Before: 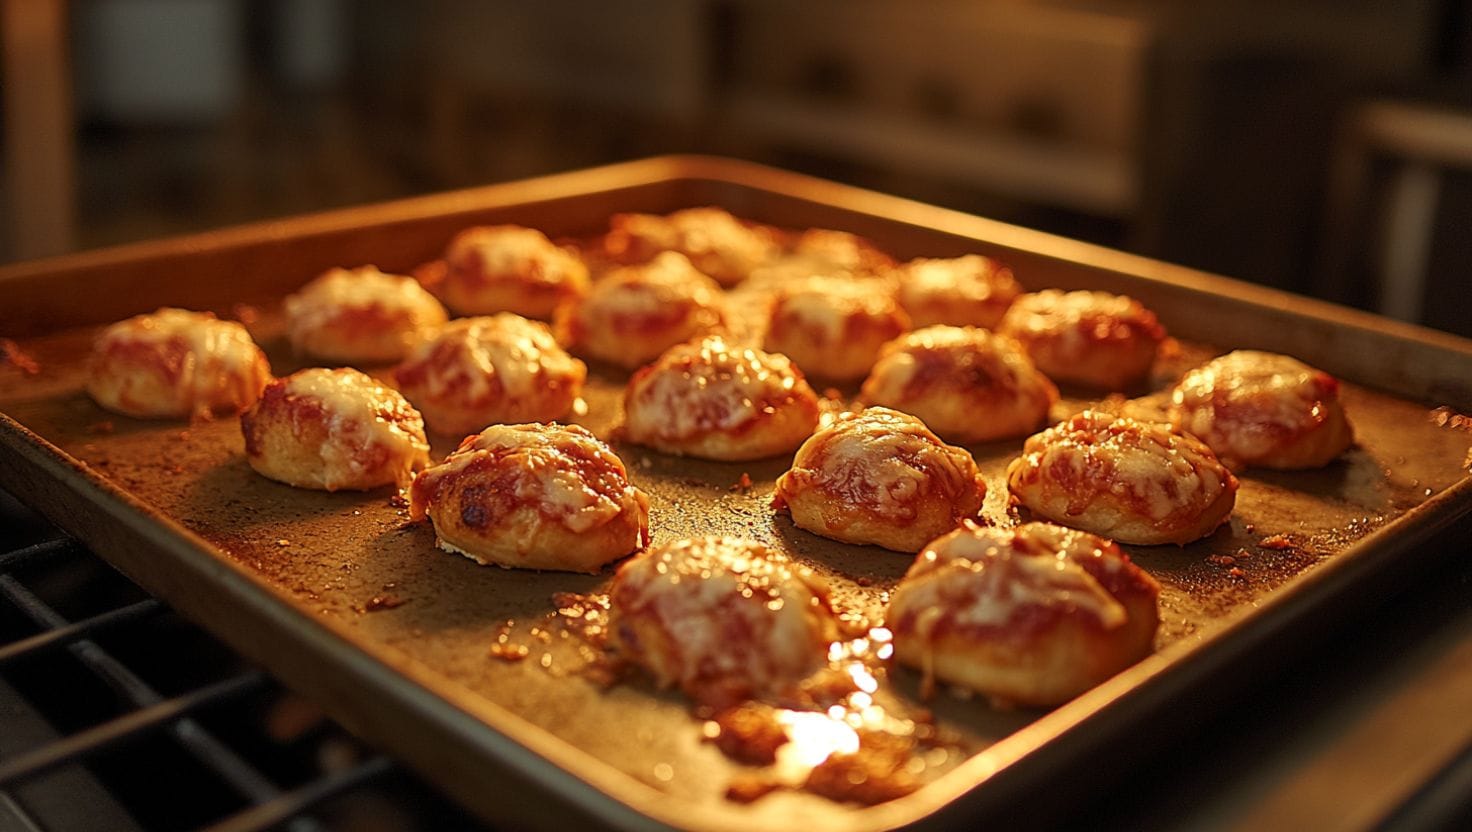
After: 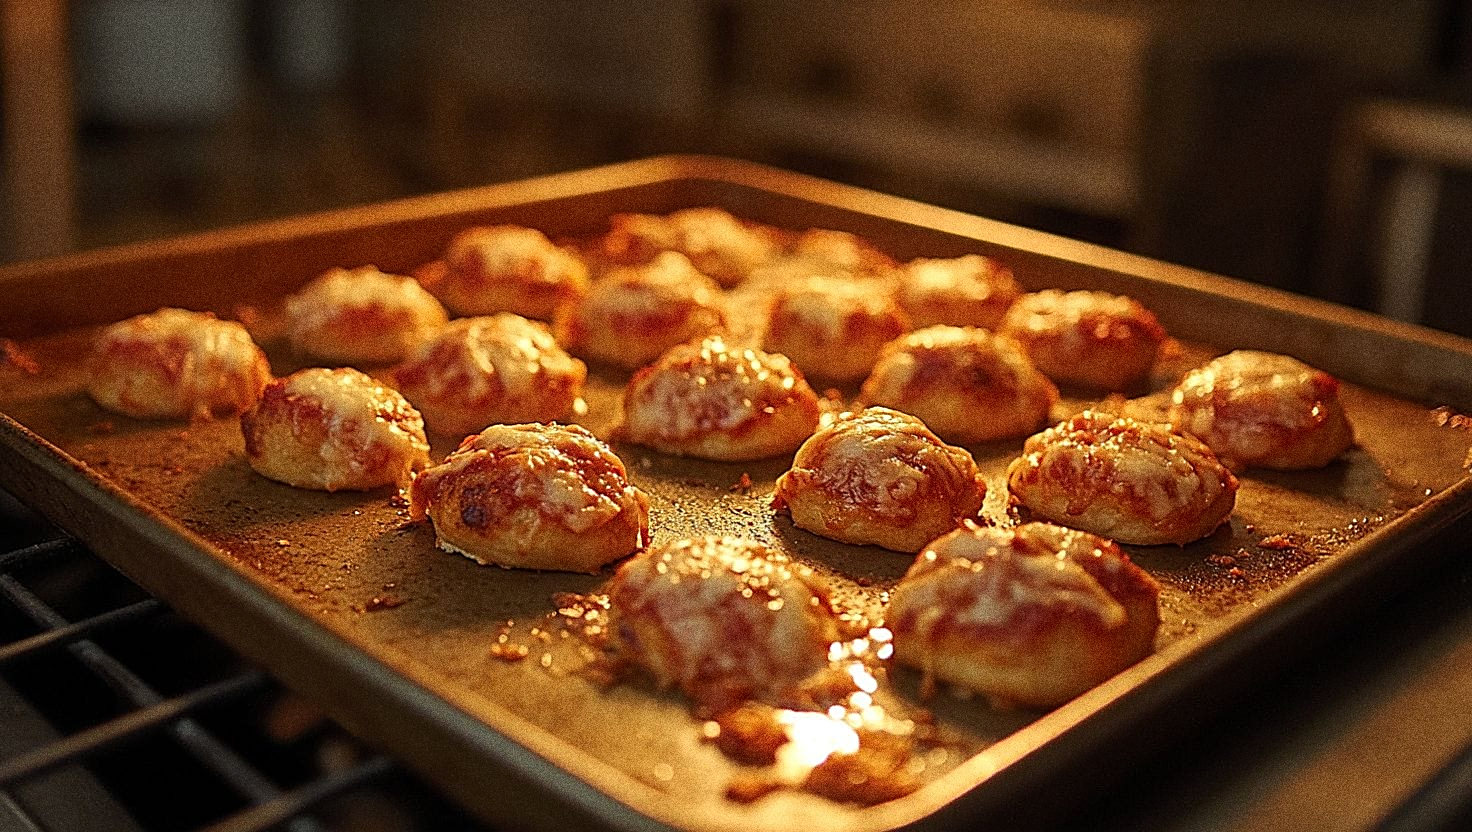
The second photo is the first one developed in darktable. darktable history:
grain: coarseness 10.62 ISO, strength 55.56%
sharpen: on, module defaults
